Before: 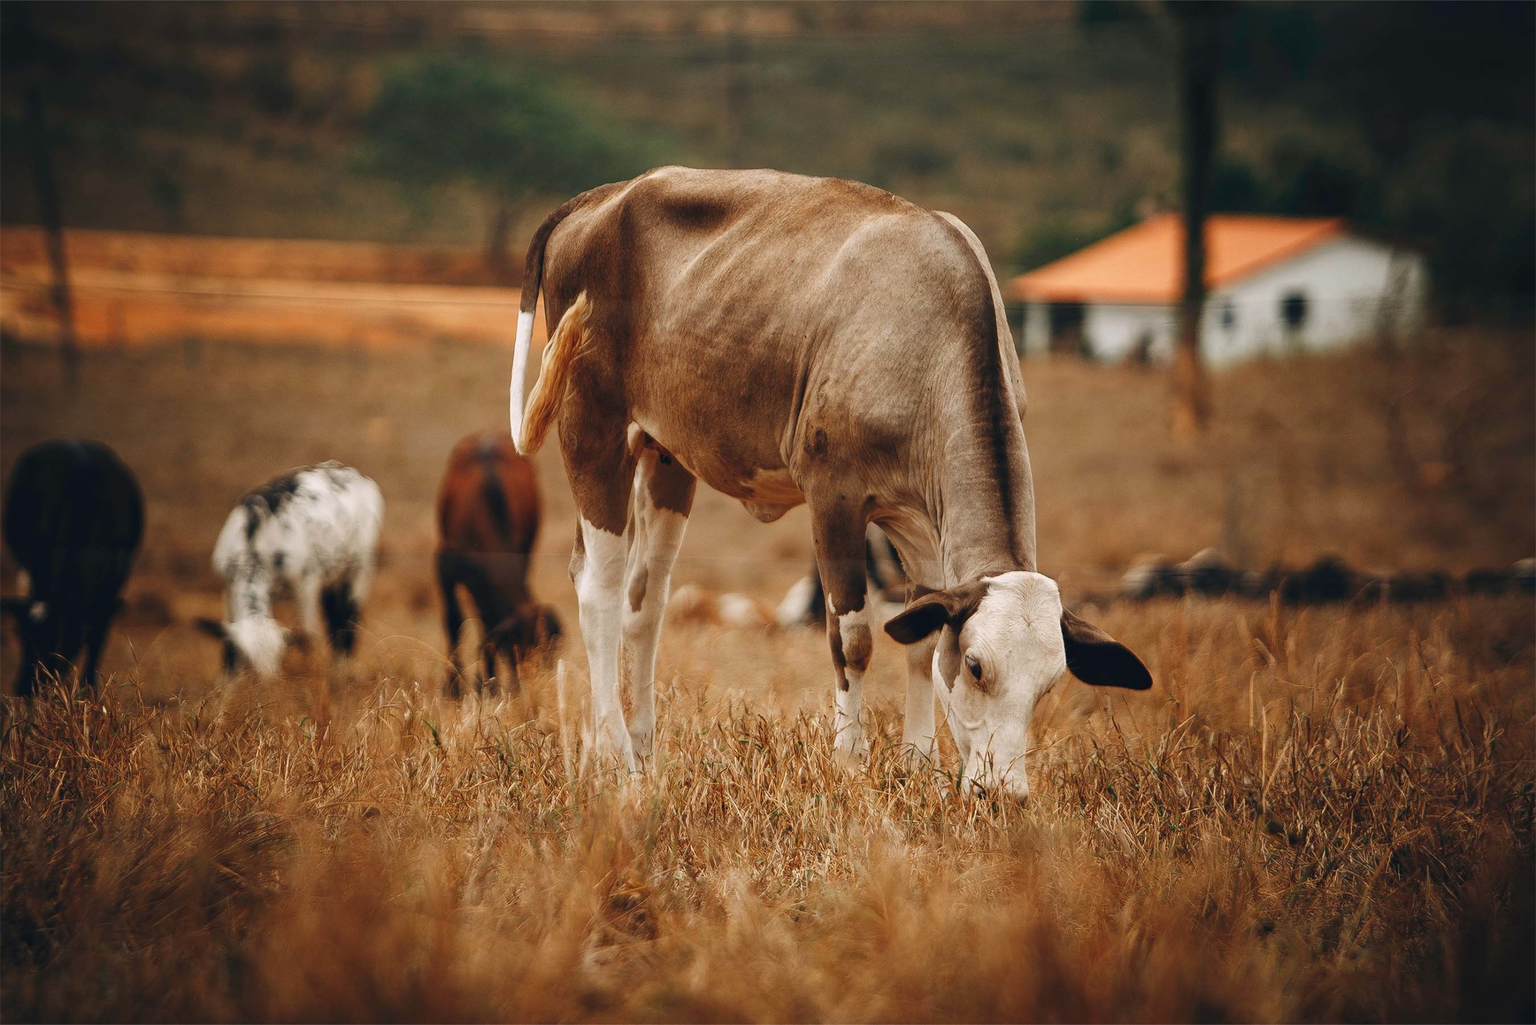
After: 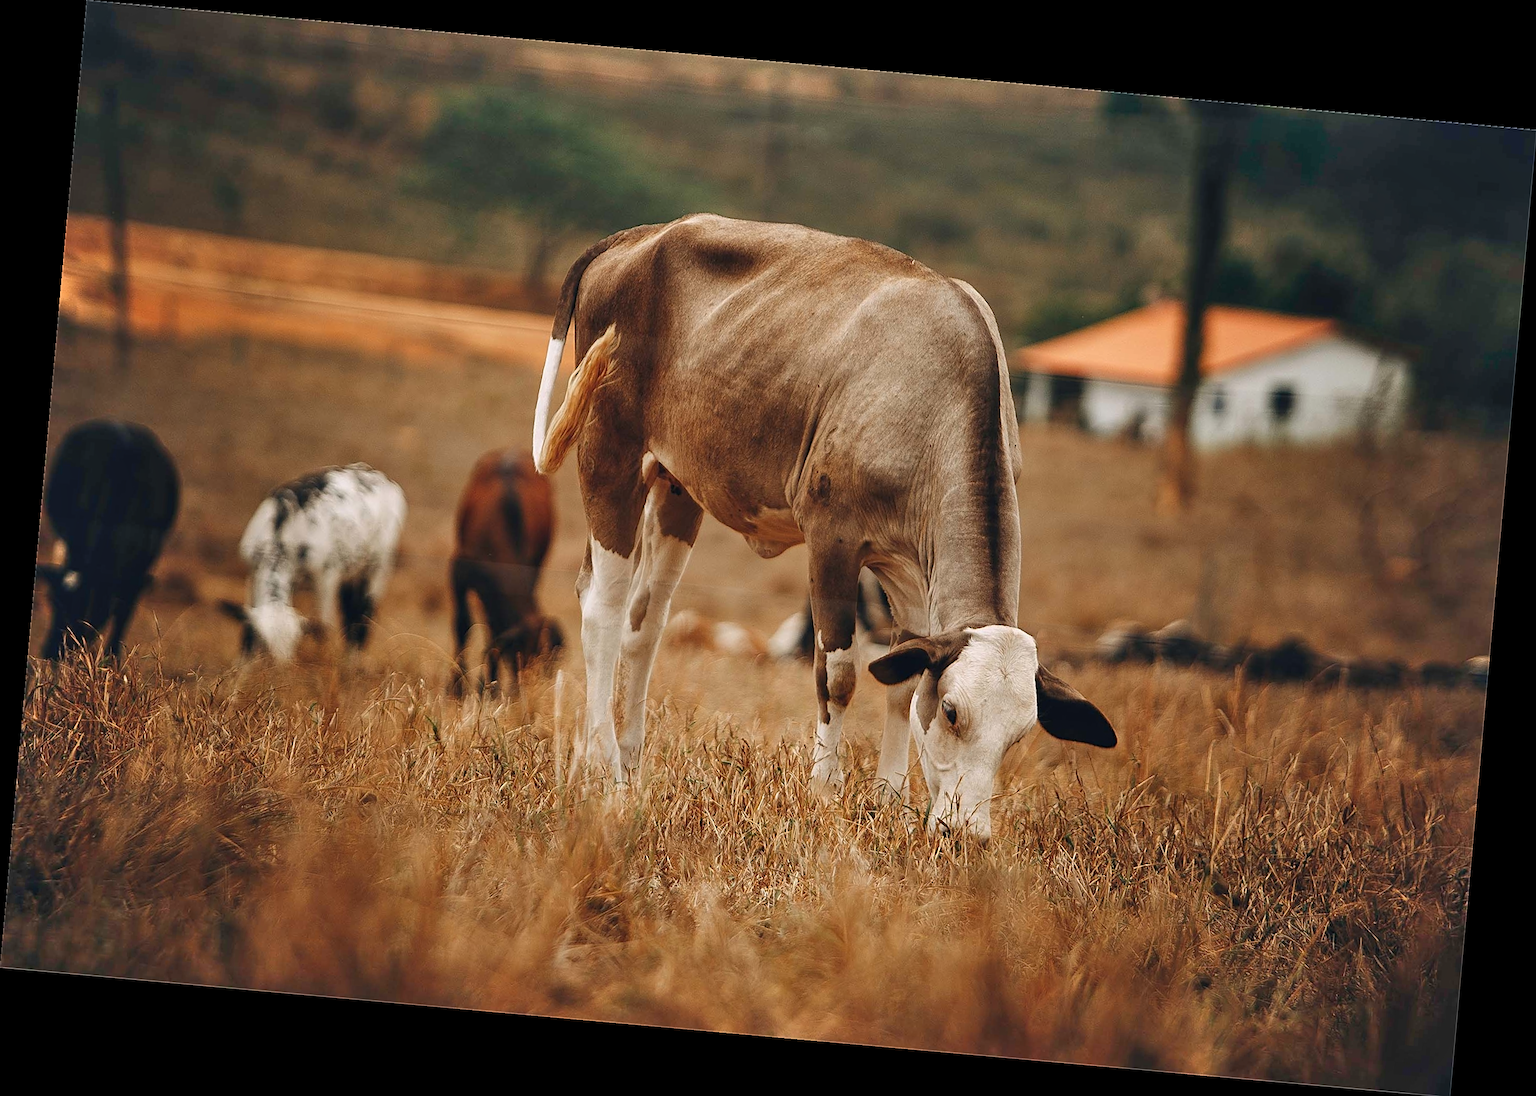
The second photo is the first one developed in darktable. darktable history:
sharpen: on, module defaults
shadows and highlights: low approximation 0.01, soften with gaussian
rotate and perspective: rotation 5.12°, automatic cropping off
